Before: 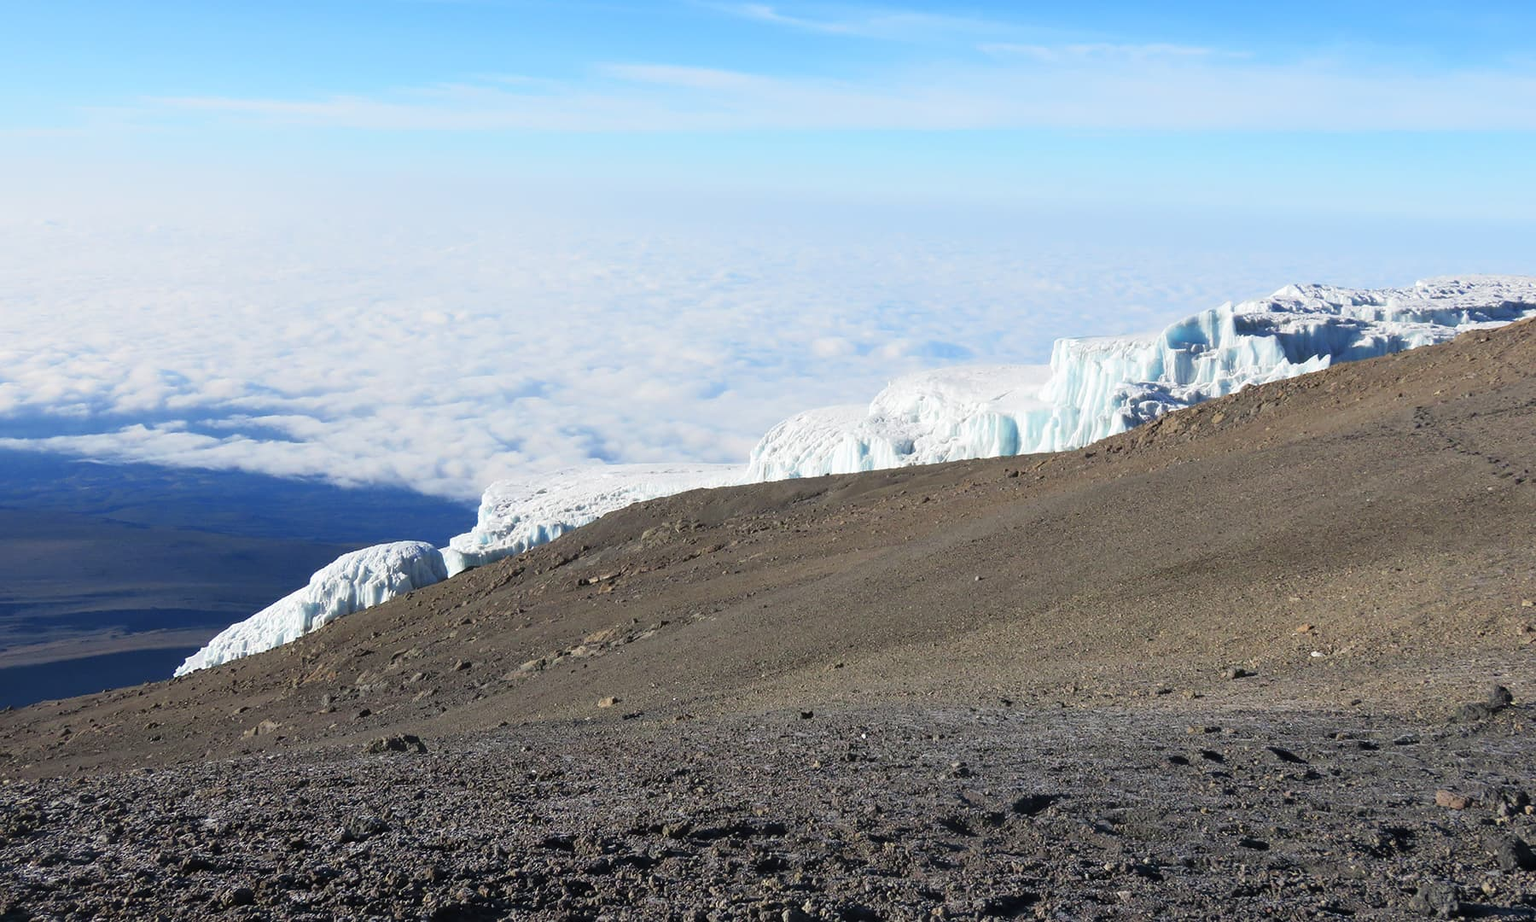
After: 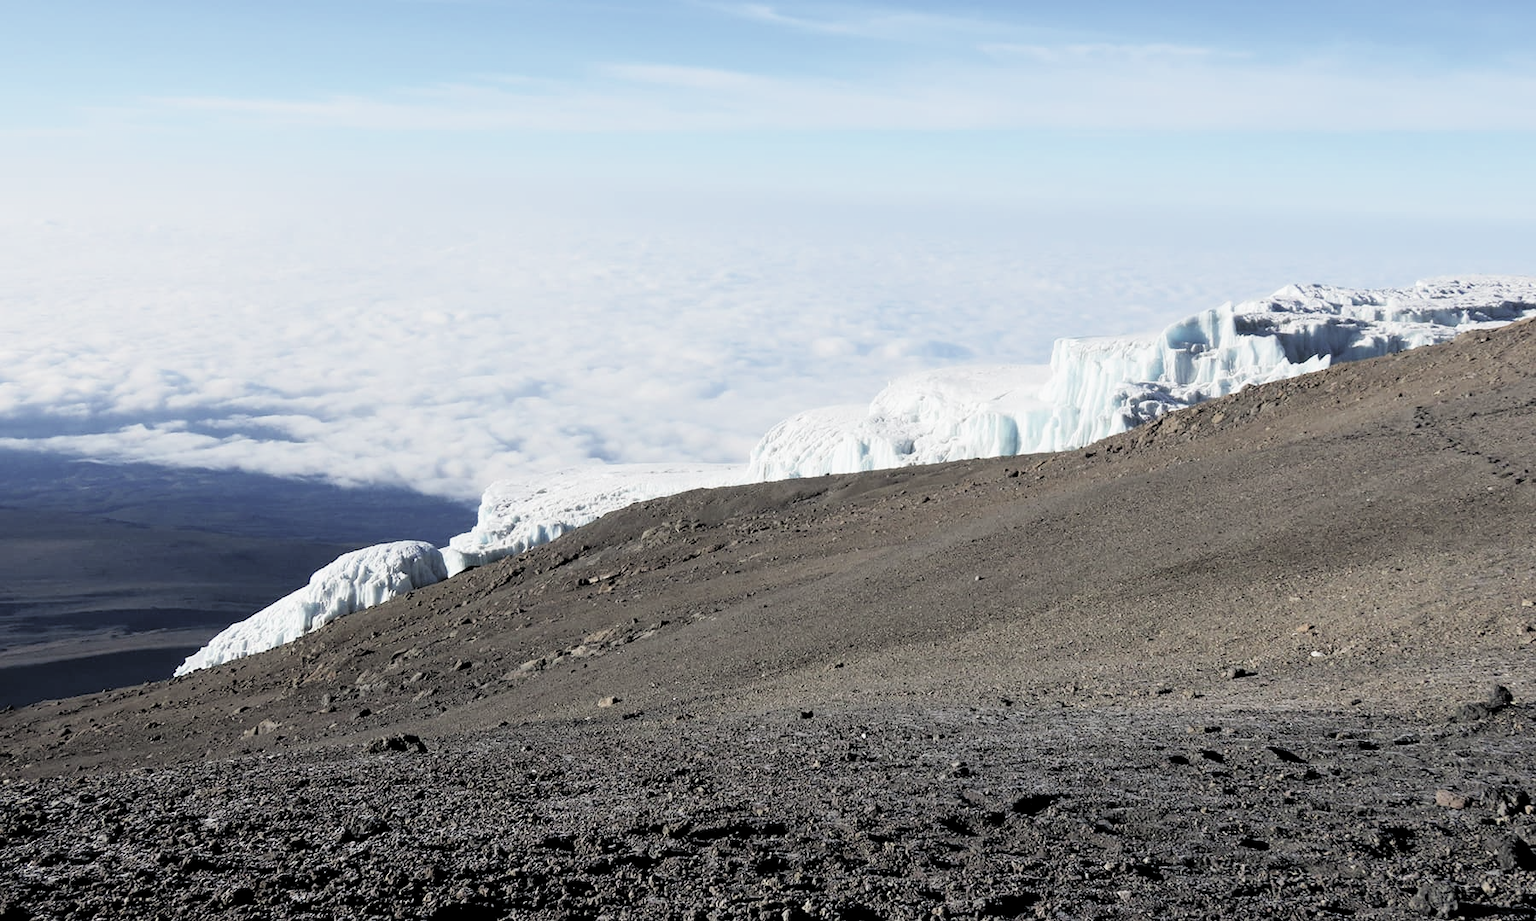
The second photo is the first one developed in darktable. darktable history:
filmic rgb: black relative exposure -7.97 EV, white relative exposure 4.06 EV, threshold 3.02 EV, hardness 4.16, latitude 50.17%, contrast 1.1, enable highlight reconstruction true
levels: levels [0.055, 0.477, 0.9]
contrast brightness saturation: contrast -0.052, saturation -0.395
